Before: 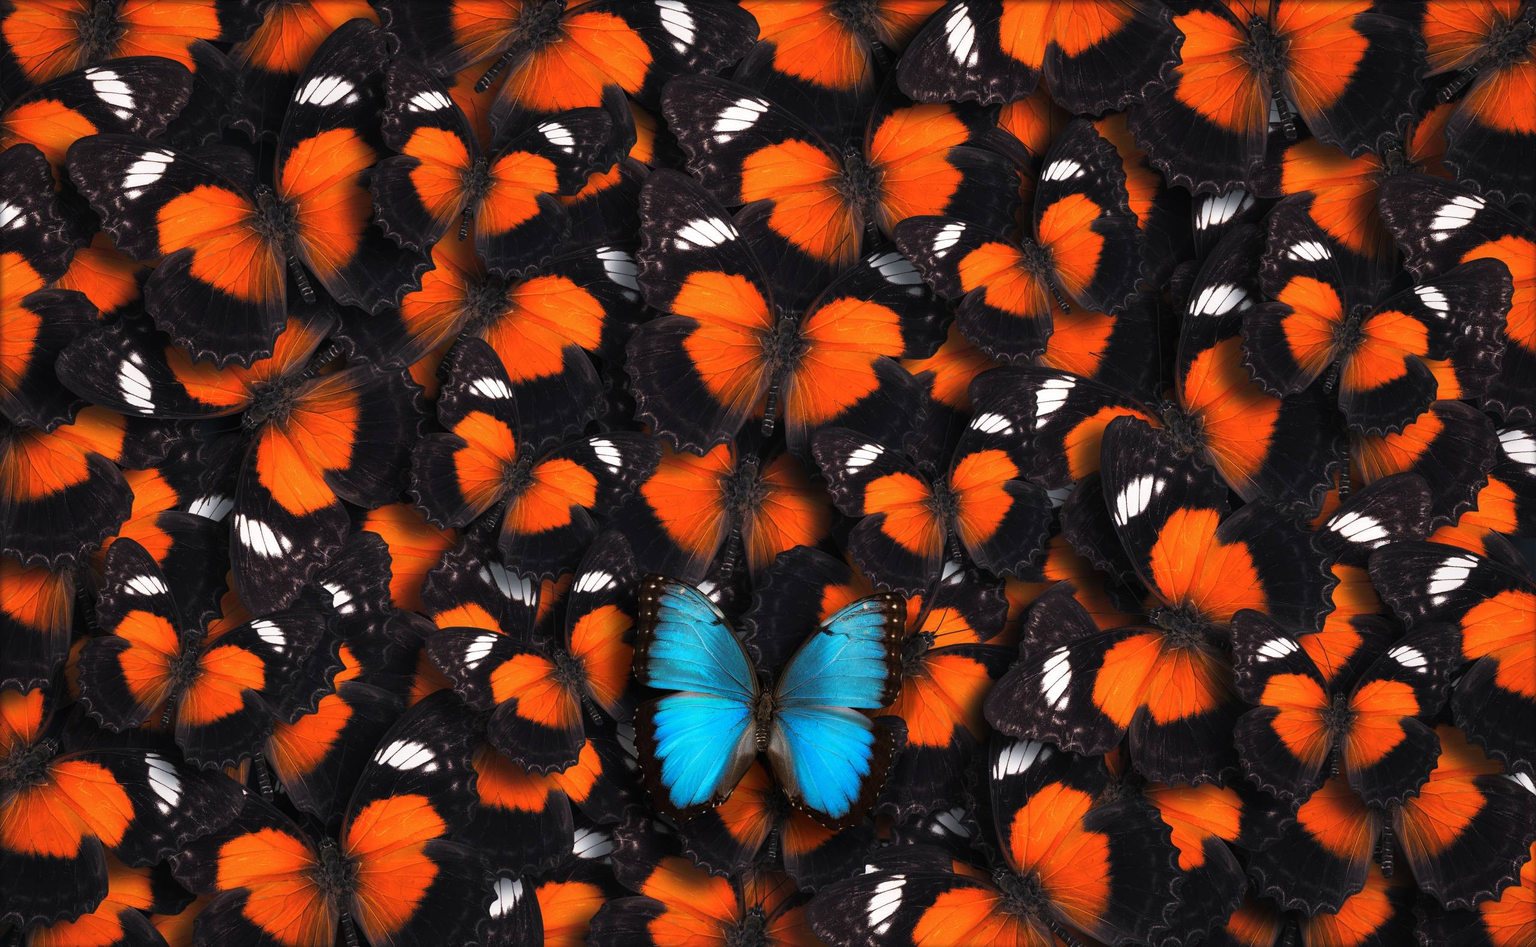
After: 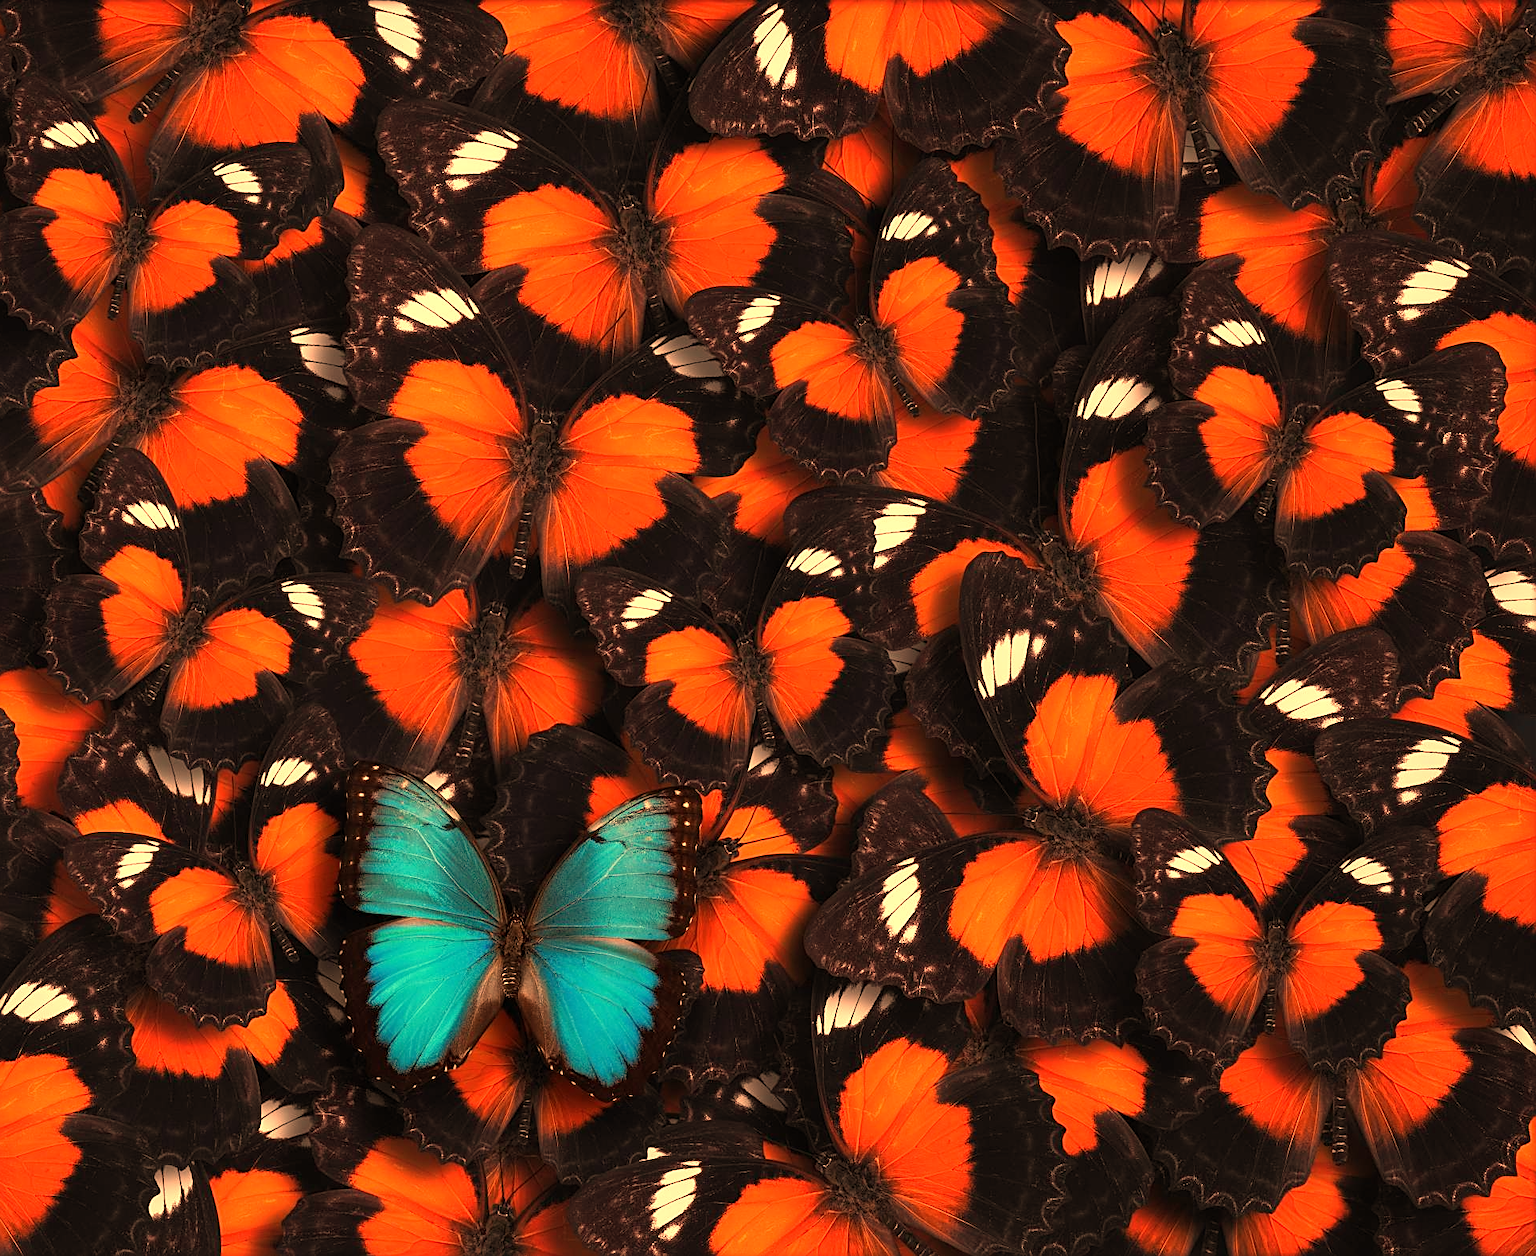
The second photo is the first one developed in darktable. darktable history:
white balance: red 1.467, blue 0.684
crop and rotate: left 24.6%
sharpen: on, module defaults
